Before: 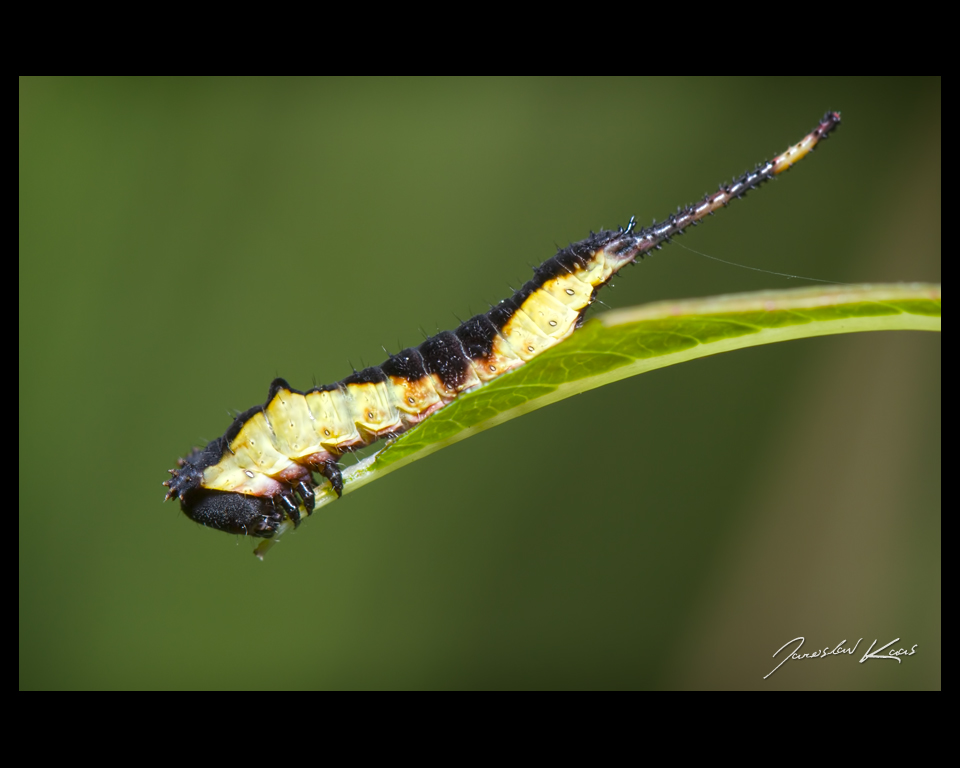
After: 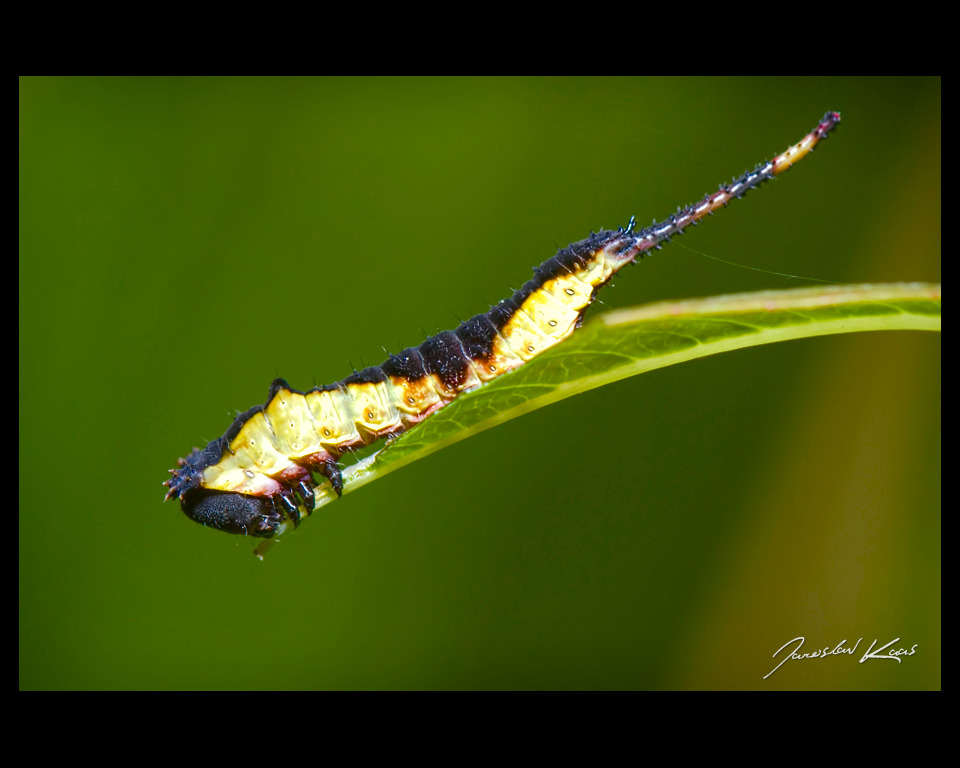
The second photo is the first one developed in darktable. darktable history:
color balance rgb: shadows lift › chroma 1.046%, shadows lift › hue 216.38°, linear chroma grading › shadows 15.62%, perceptual saturation grading › global saturation 23.704%, perceptual saturation grading › highlights -24.572%, perceptual saturation grading › mid-tones 23.92%, perceptual saturation grading › shadows 39.687%, perceptual brilliance grading › global brilliance 10.377%, perceptual brilliance grading › shadows 14.402%, global vibrance -1.417%, saturation formula JzAzBz (2021)
shadows and highlights: shadows 30.16
